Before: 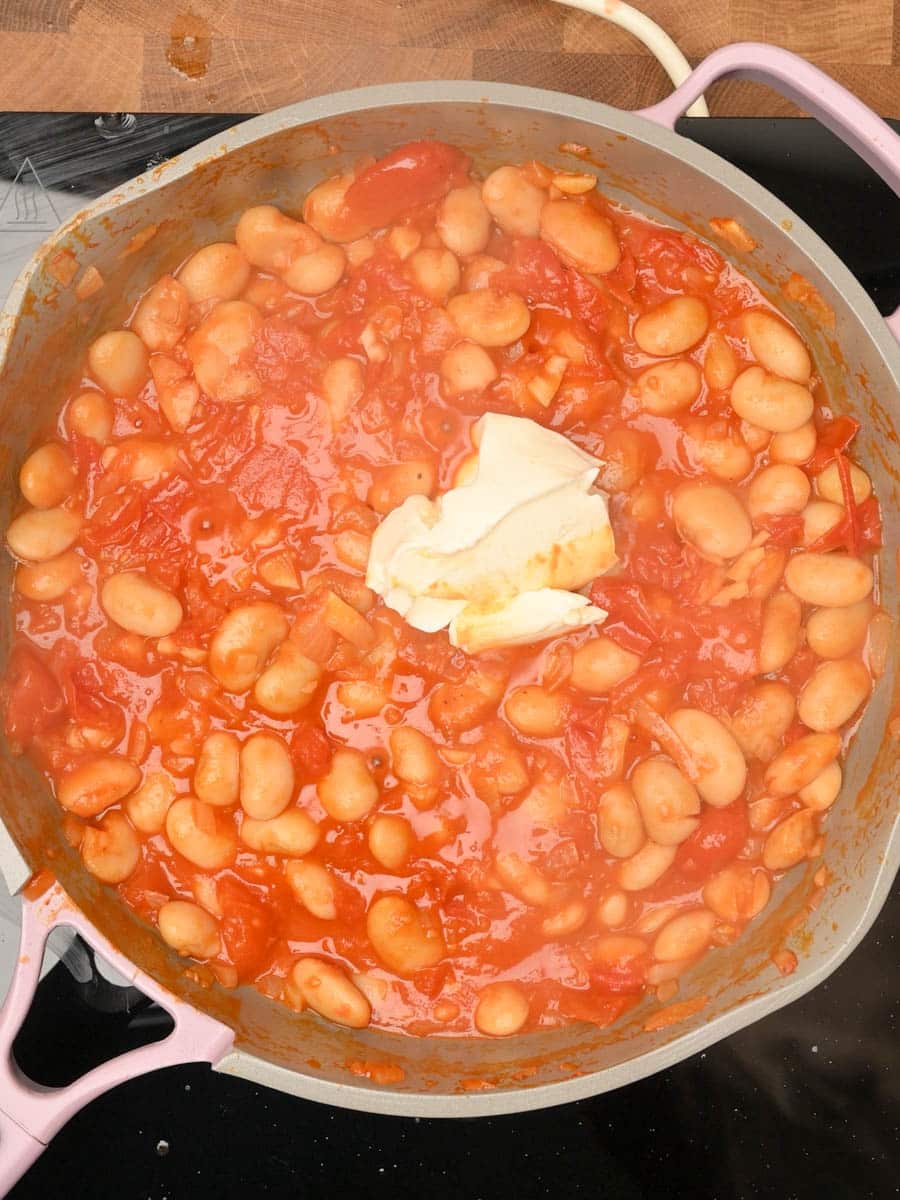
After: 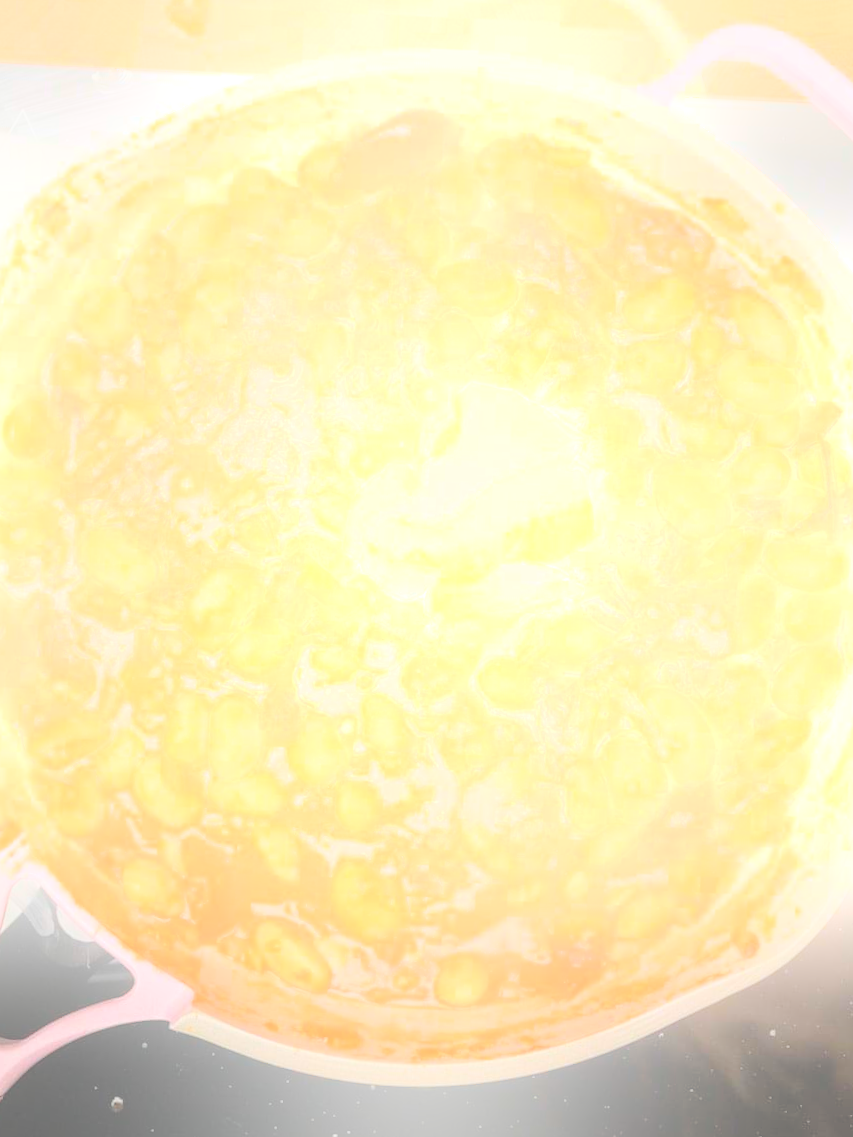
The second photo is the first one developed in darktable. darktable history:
bloom: size 25%, threshold 5%, strength 90%
local contrast: on, module defaults
crop and rotate: angle -2.38°
